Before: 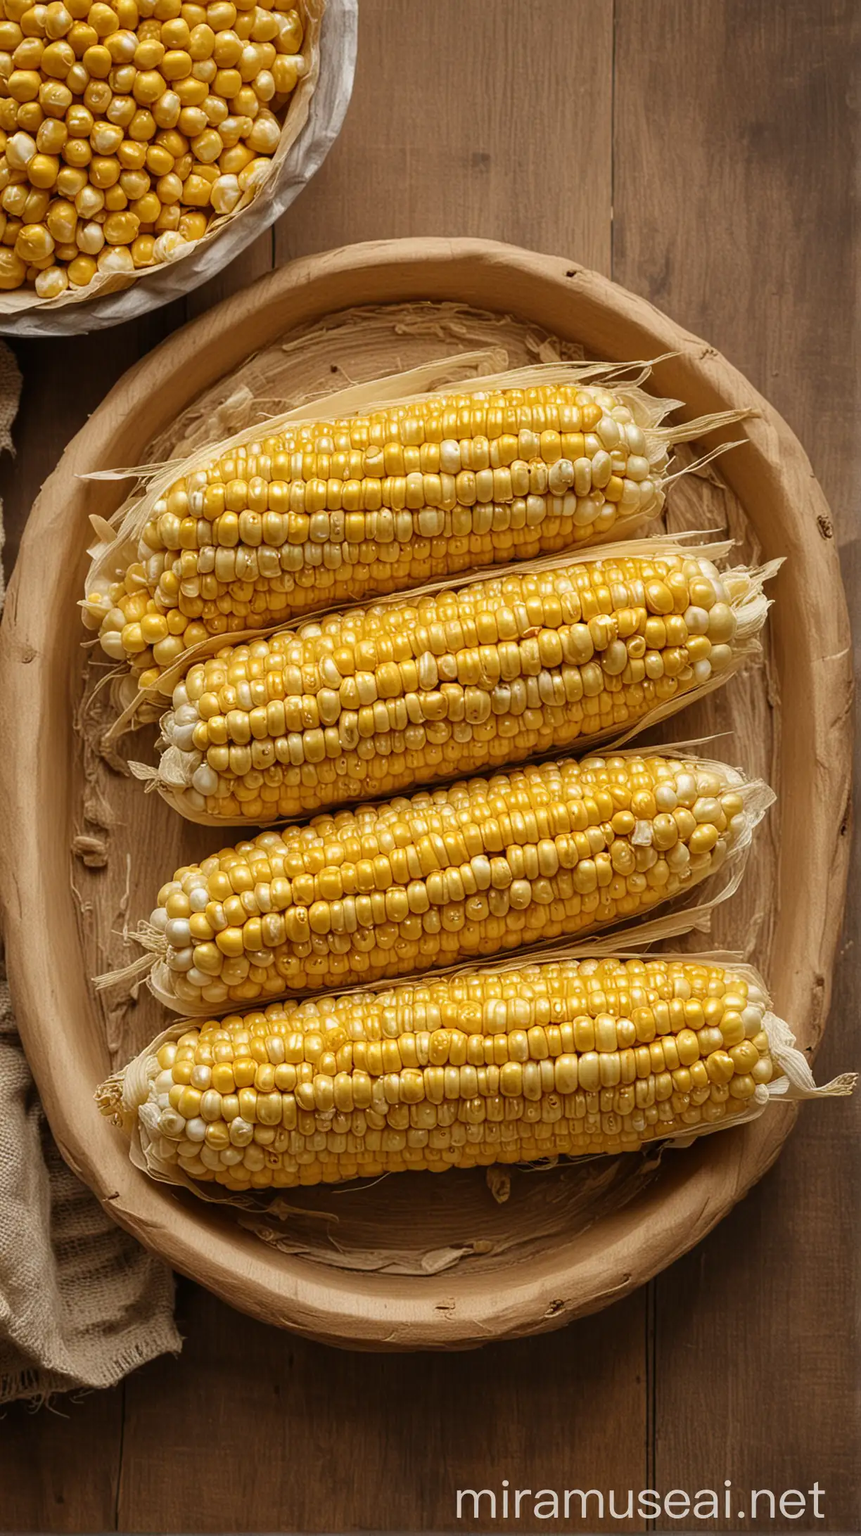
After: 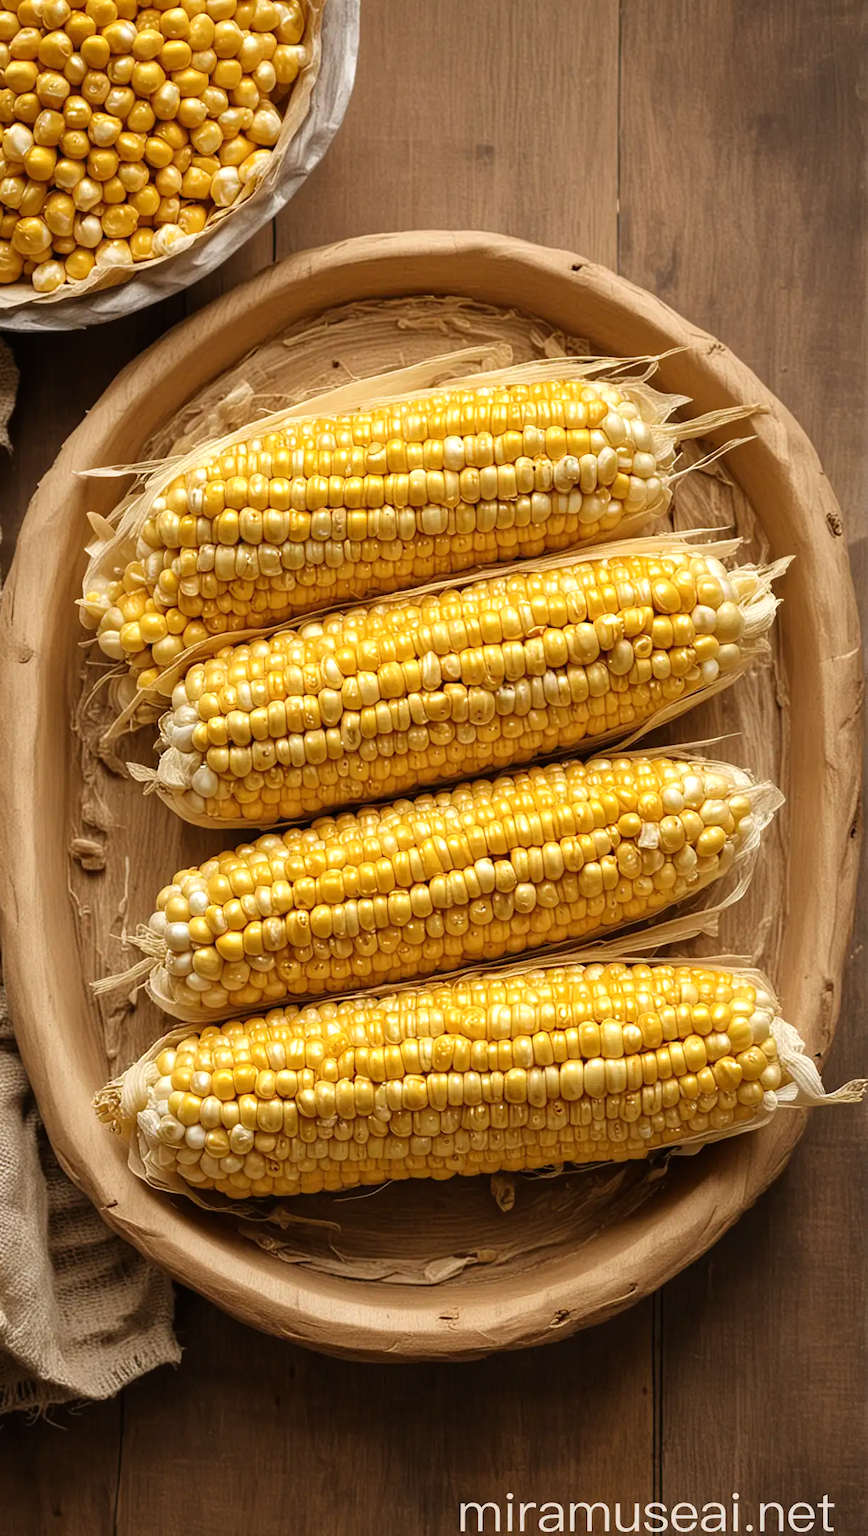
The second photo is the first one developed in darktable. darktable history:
tone equalizer: -8 EV -0.383 EV, -7 EV -0.407 EV, -6 EV -0.366 EV, -5 EV -0.246 EV, -3 EV 0.245 EV, -2 EV 0.315 EV, -1 EV 0.366 EV, +0 EV 0.429 EV
crop: left 0.444%, top 0.69%, right 0.232%, bottom 0.833%
